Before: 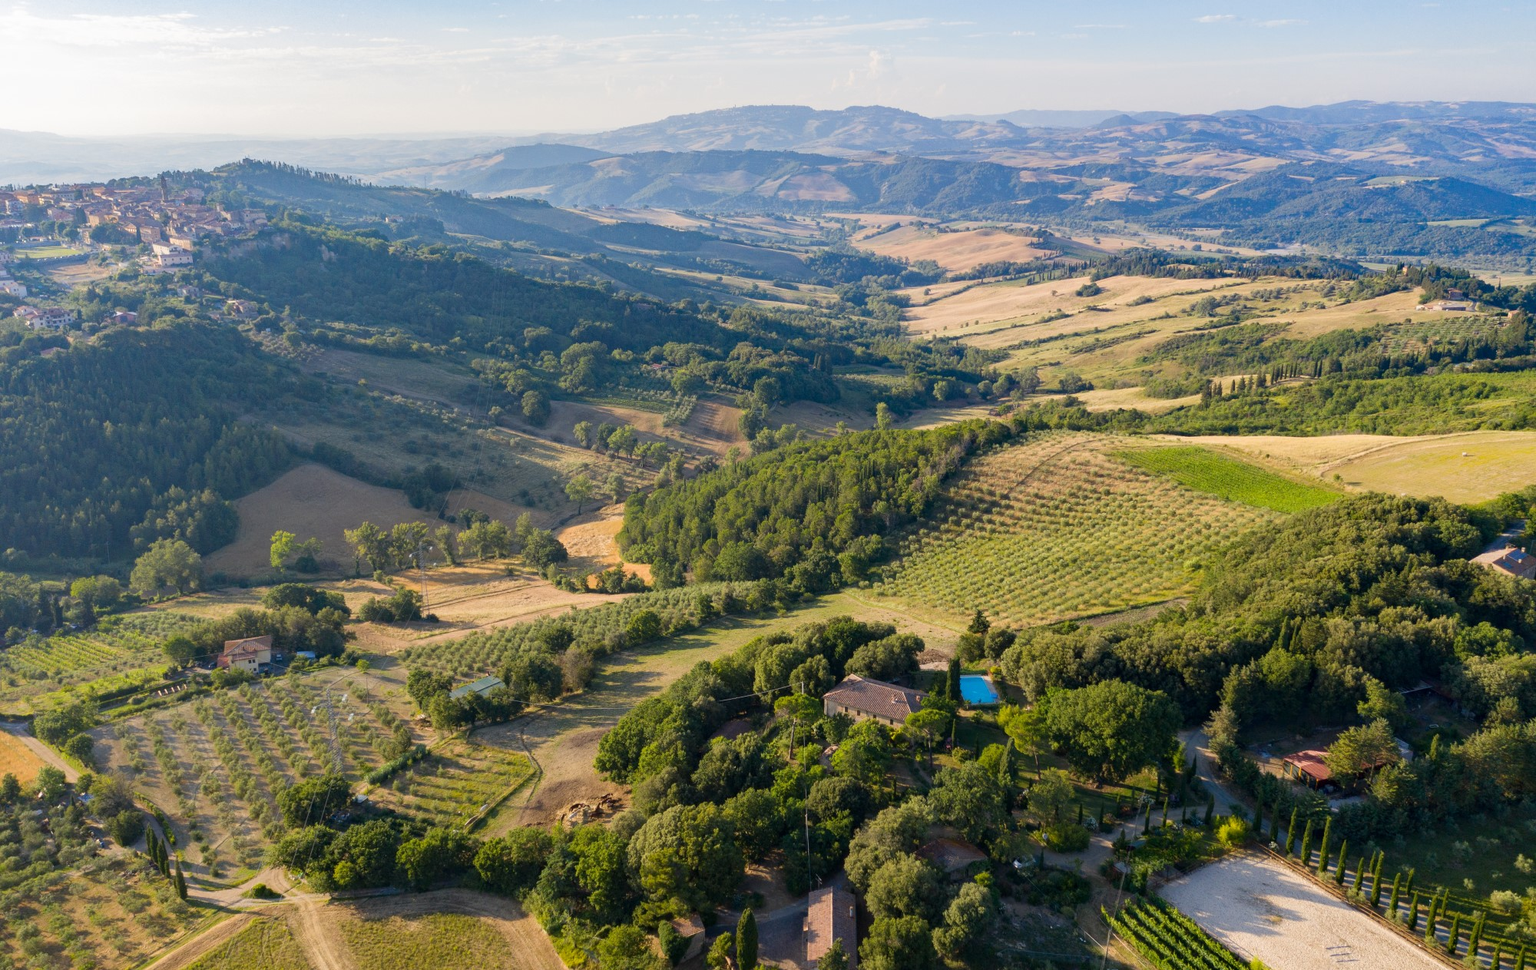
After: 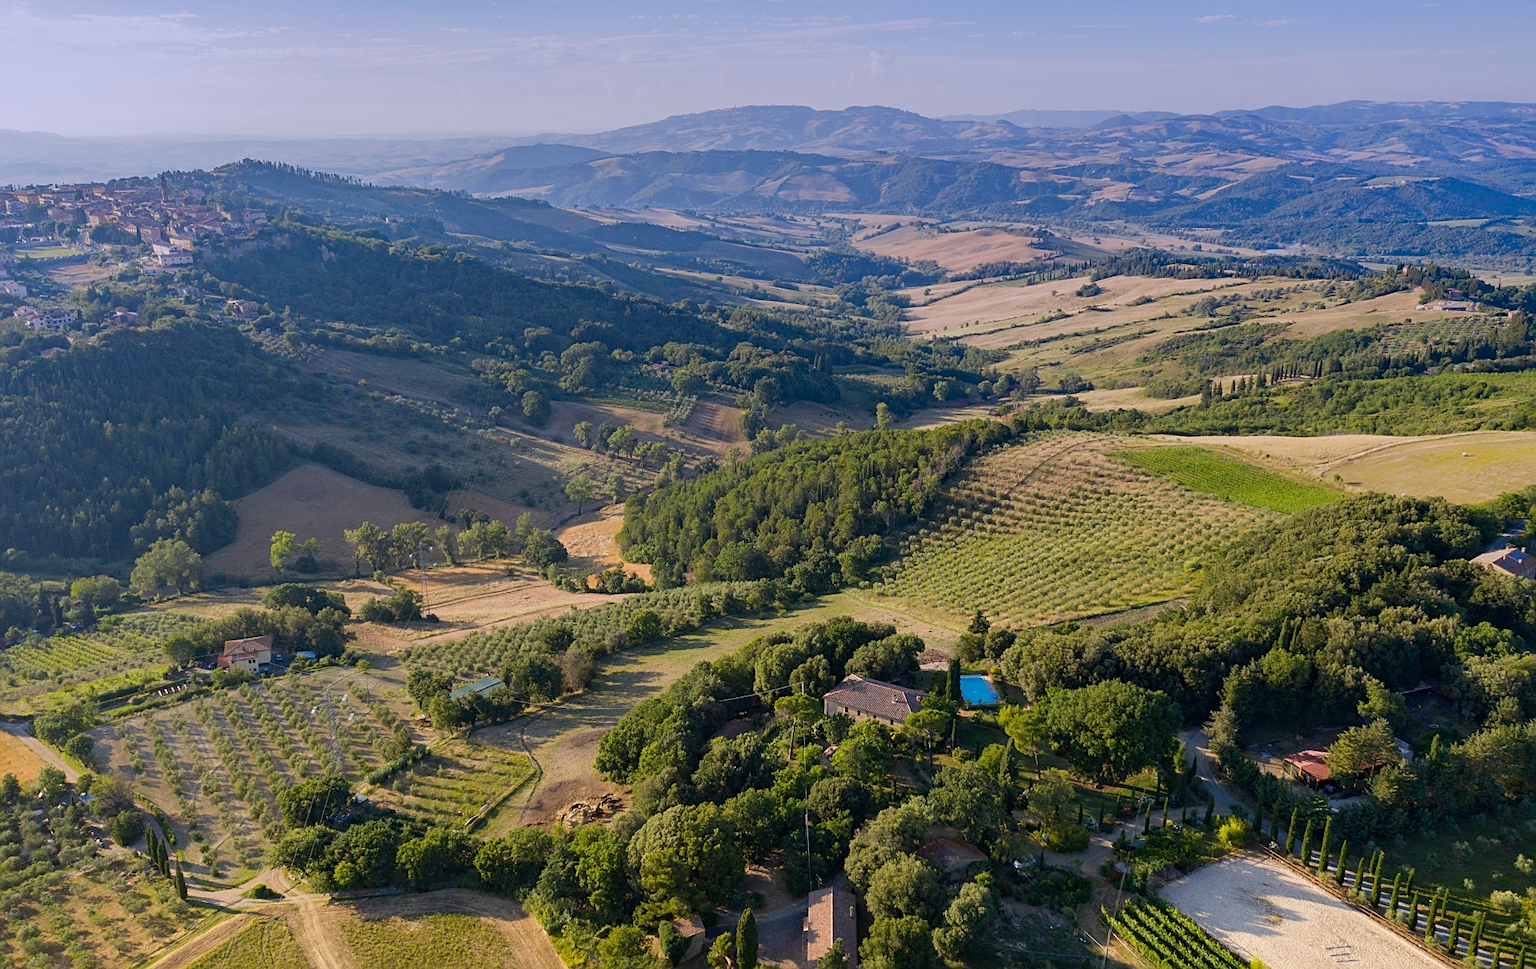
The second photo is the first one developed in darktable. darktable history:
sharpen: on, module defaults
graduated density: hue 238.83°, saturation 50%
